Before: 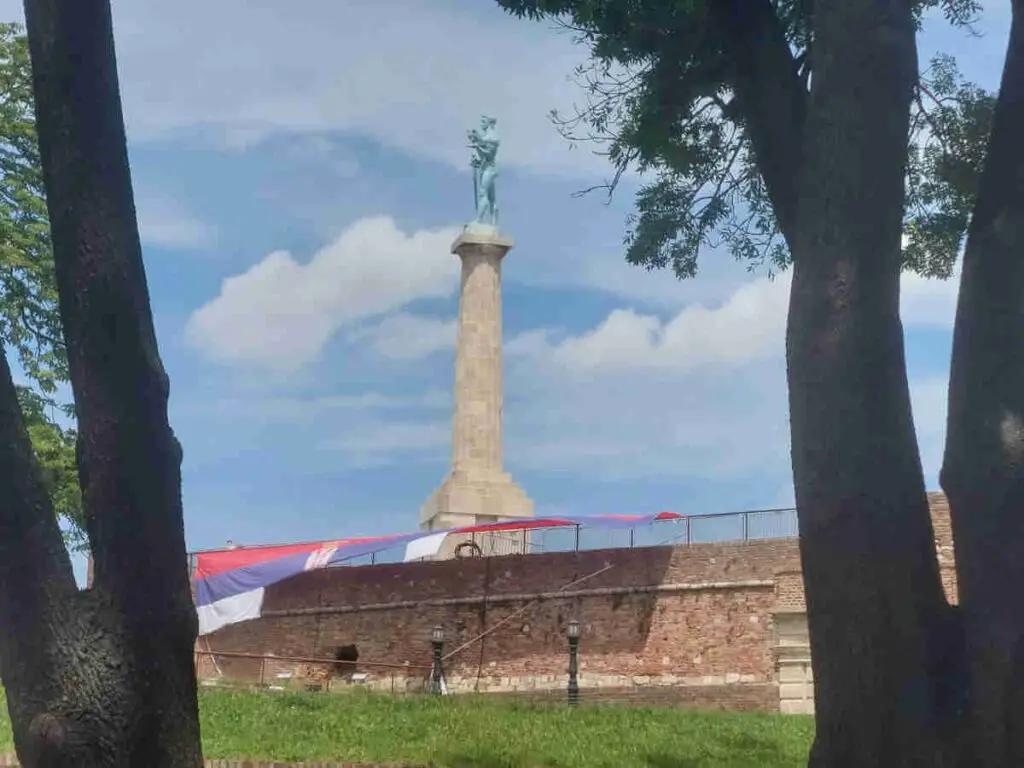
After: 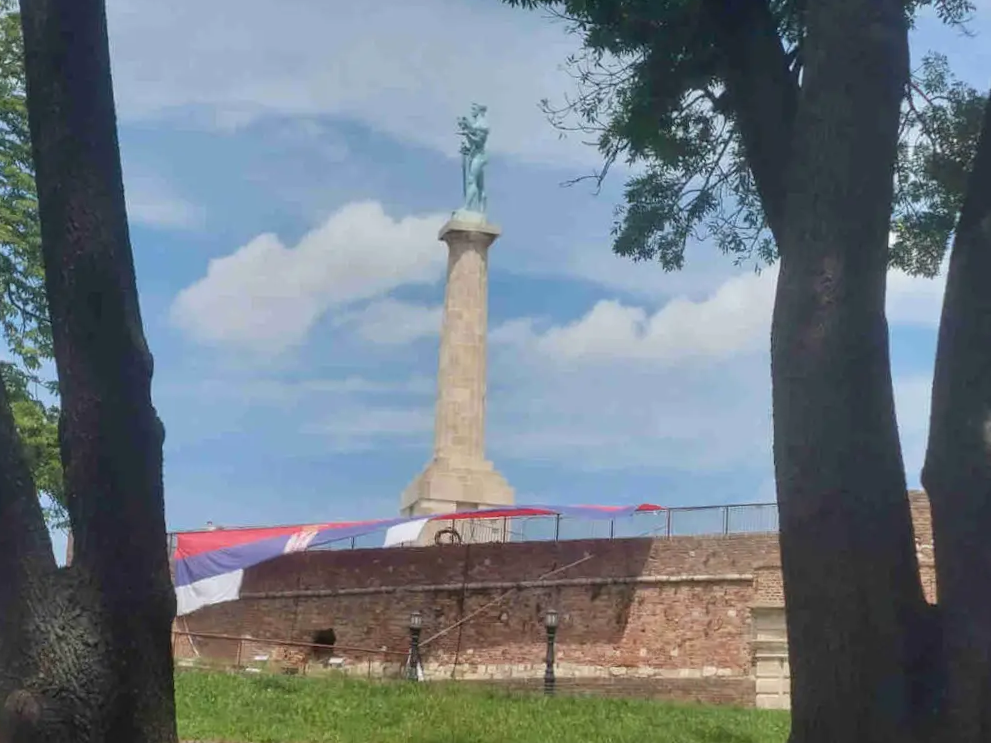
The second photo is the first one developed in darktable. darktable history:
crop and rotate: angle -1.4°
